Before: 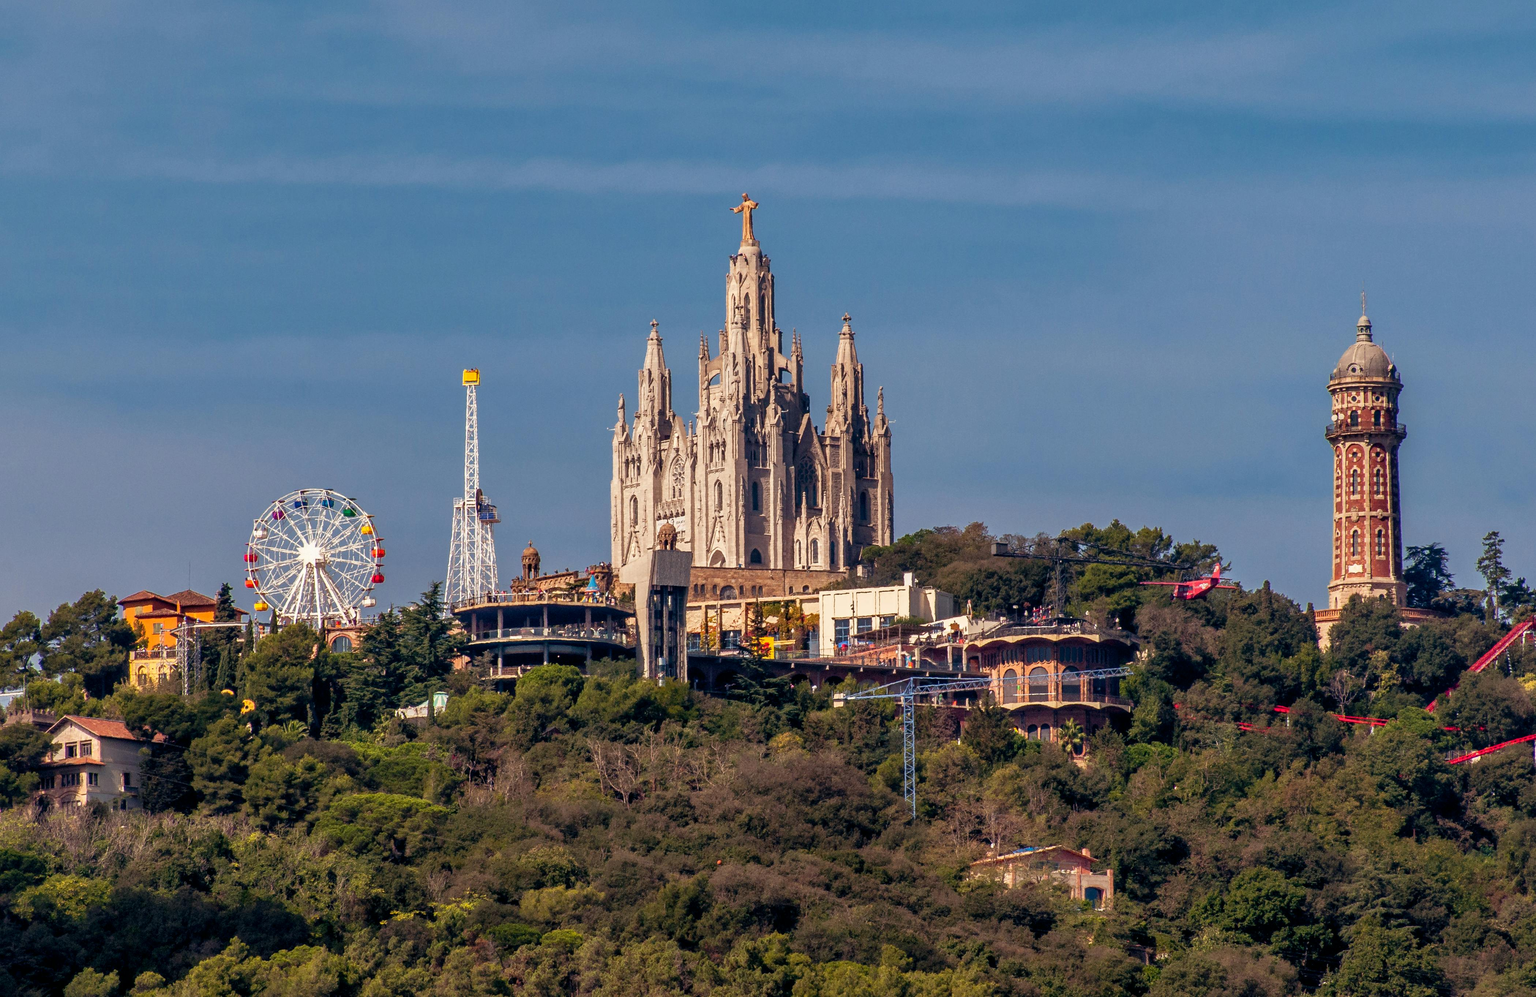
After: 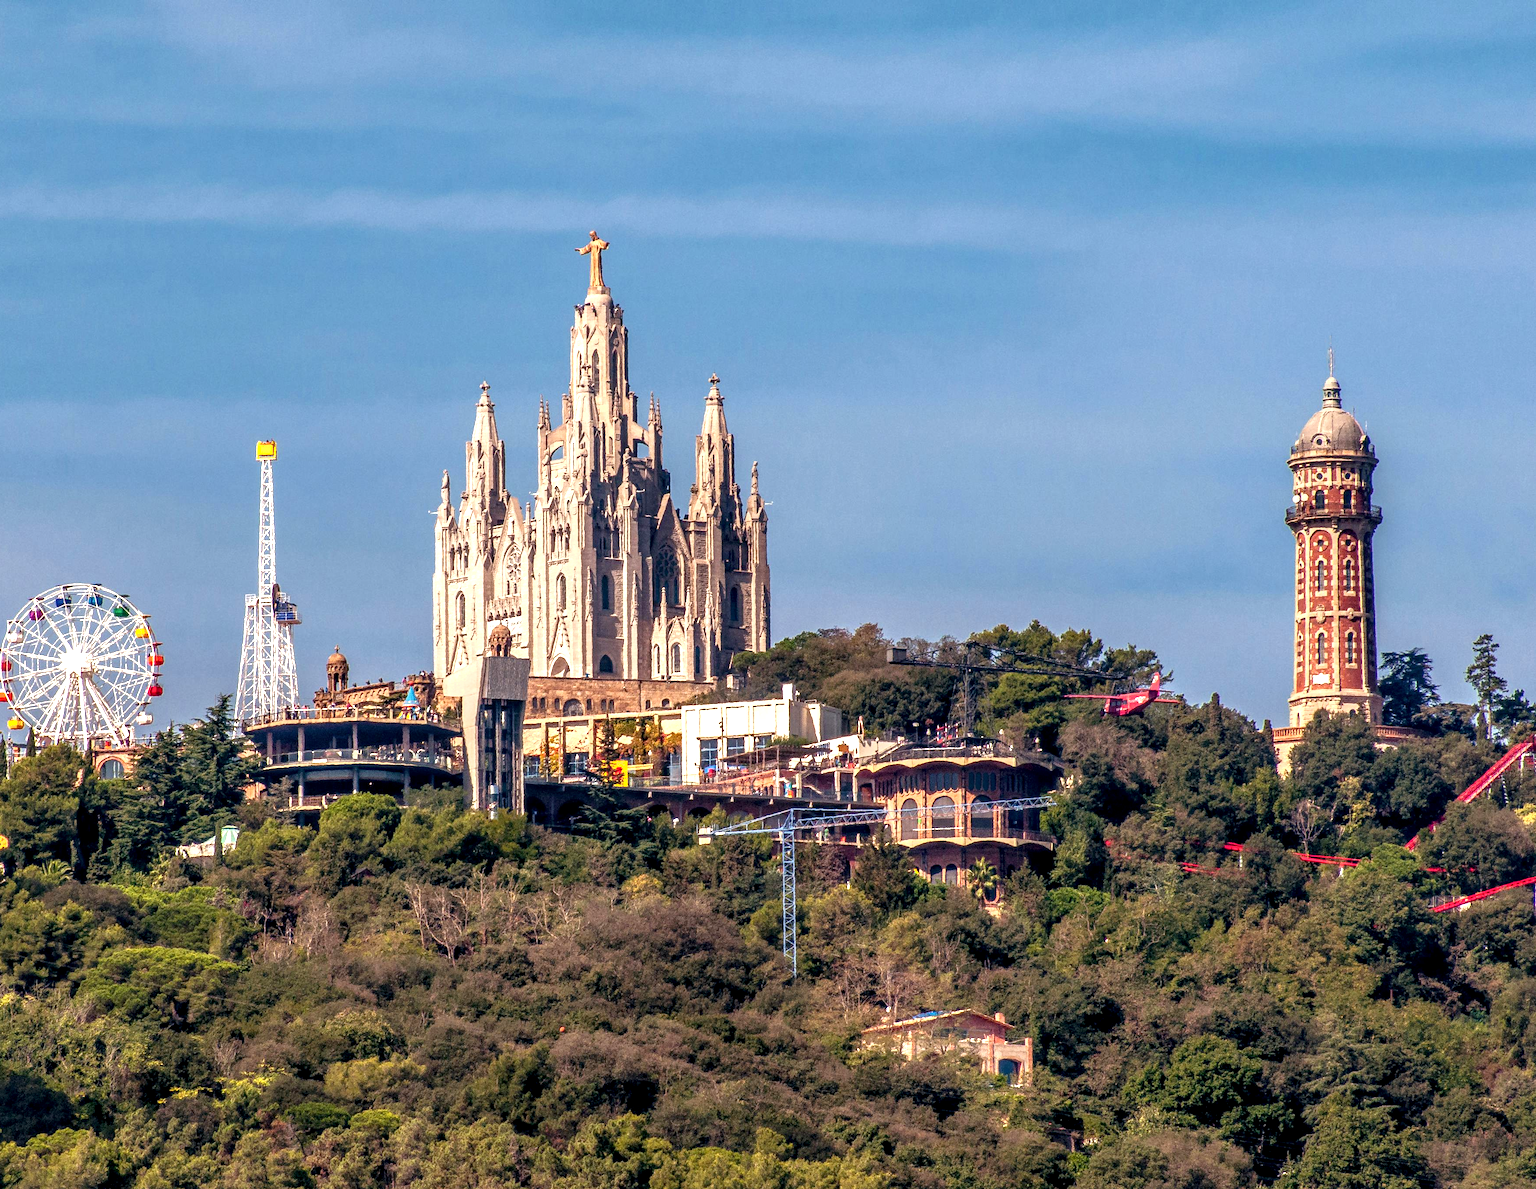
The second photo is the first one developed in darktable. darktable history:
local contrast: detail 130%
shadows and highlights: shadows -1.4, highlights 41.25
exposure: black level correction 0, exposure 0.696 EV, compensate exposure bias true, compensate highlight preservation false
crop: left 16.151%
